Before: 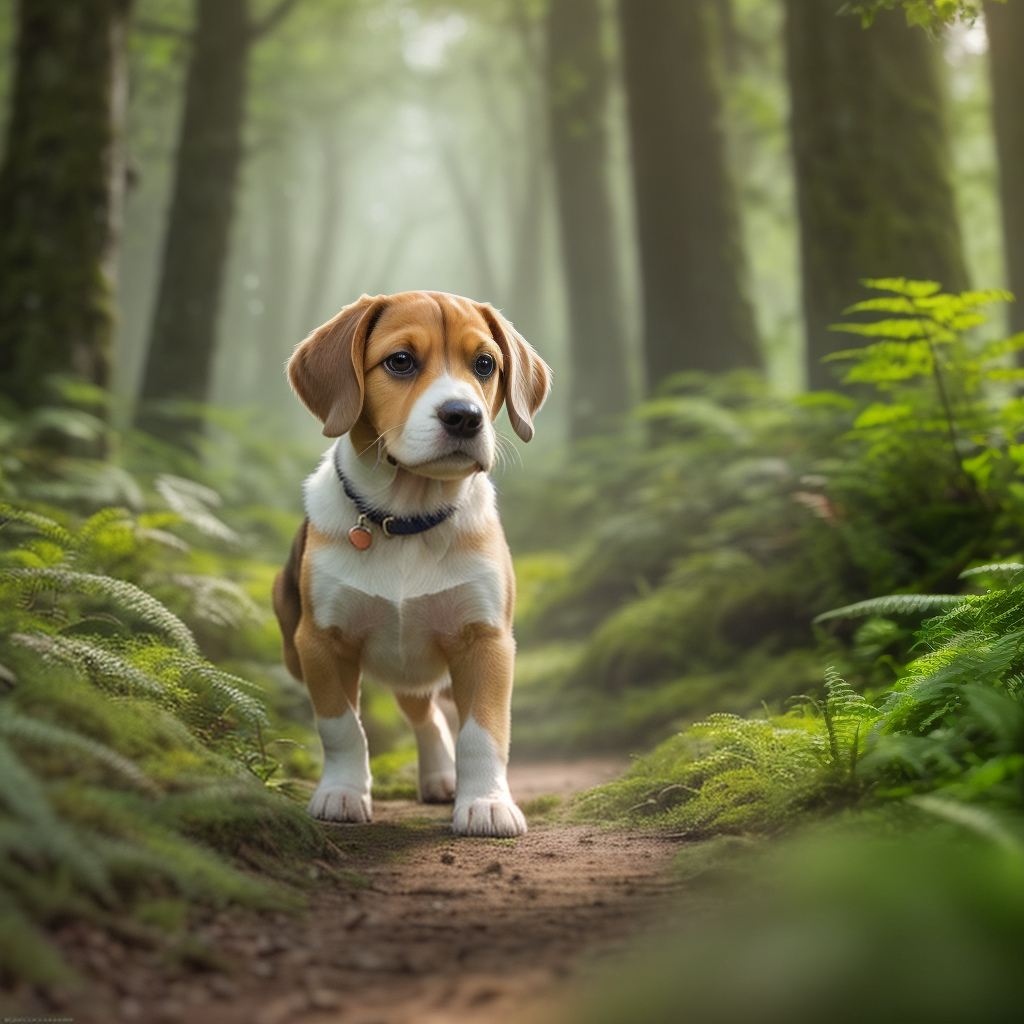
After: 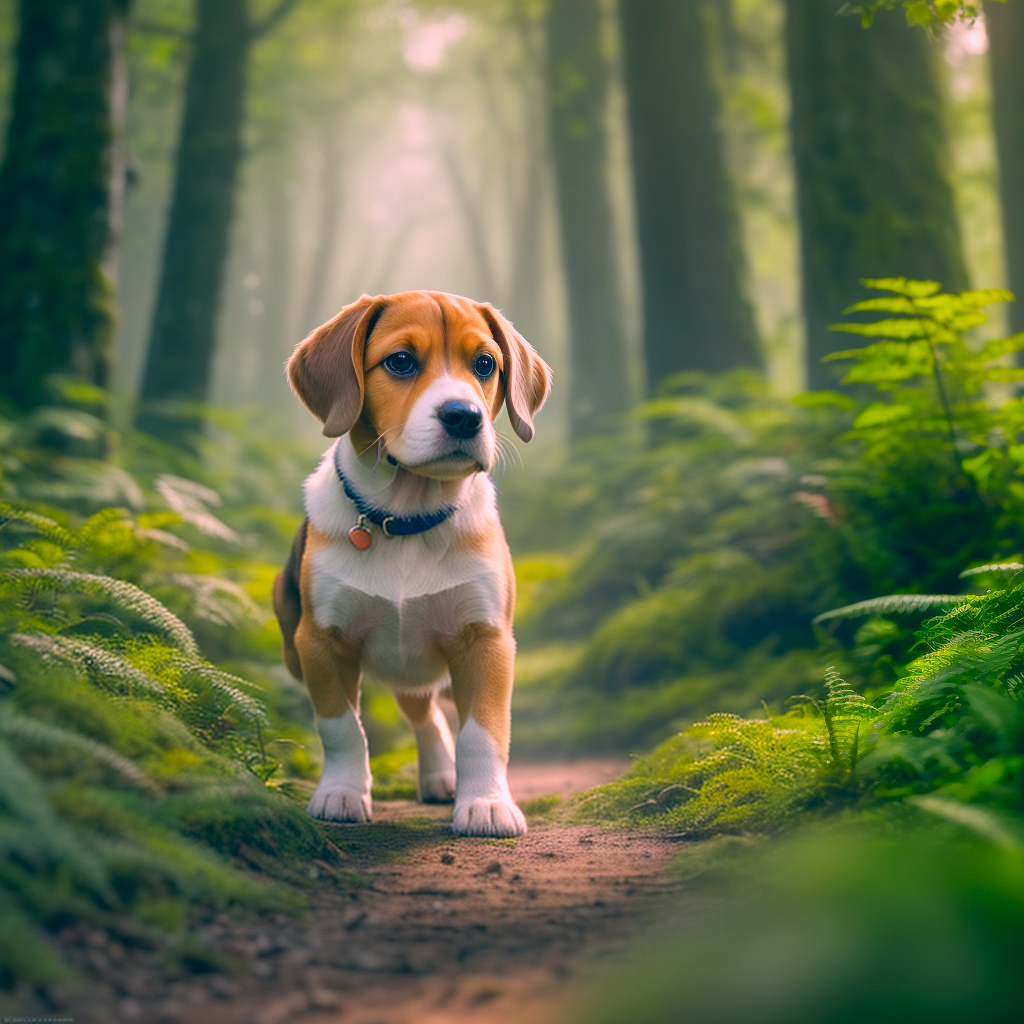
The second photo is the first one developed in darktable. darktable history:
color correction: highlights a* 16.3, highlights b* 0.302, shadows a* -14.89, shadows b* -13.8, saturation 1.5
